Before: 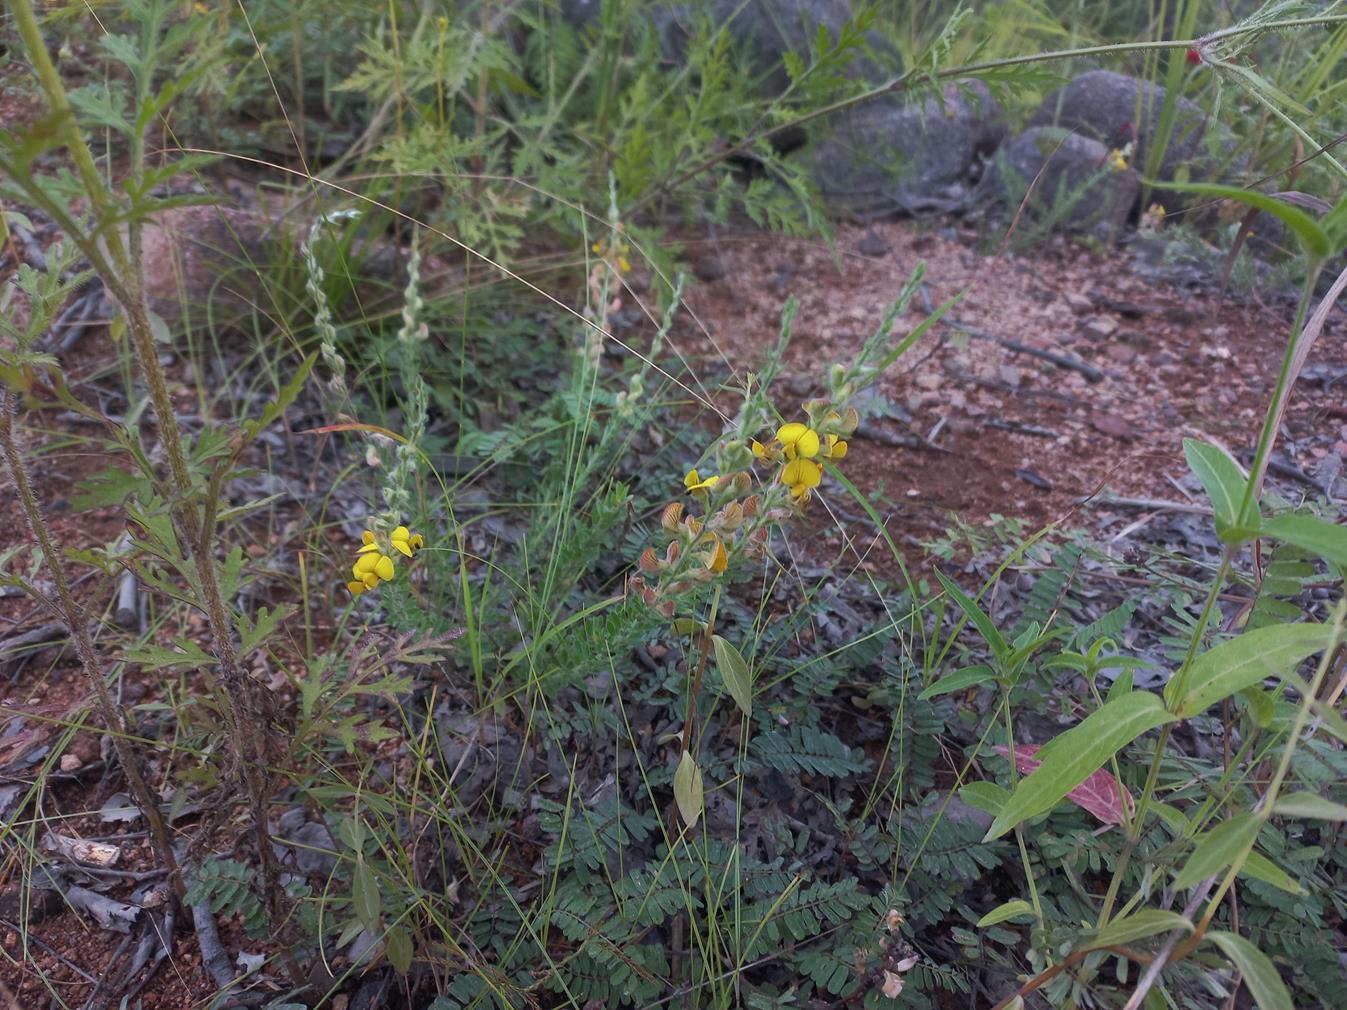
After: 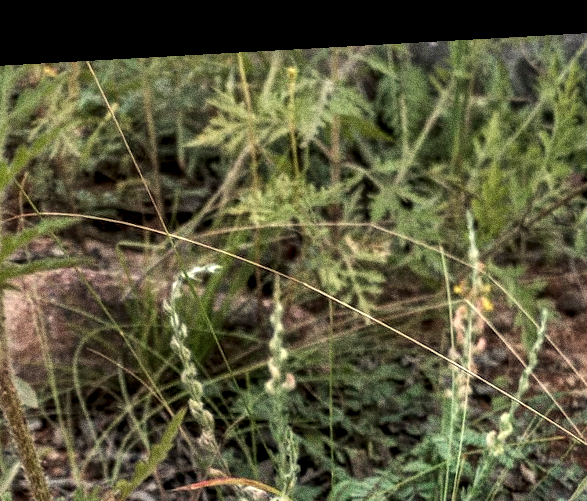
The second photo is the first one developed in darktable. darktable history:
crop and rotate: left 10.817%, top 0.062%, right 47.194%, bottom 53.626%
grain: strength 49.07%
filmic rgb: white relative exposure 2.45 EV, hardness 6.33
white balance: red 1.08, blue 0.791
rotate and perspective: rotation -3.18°, automatic cropping off
local contrast: highlights 79%, shadows 56%, detail 175%, midtone range 0.428
color balance rgb: perceptual saturation grading › global saturation -3%
